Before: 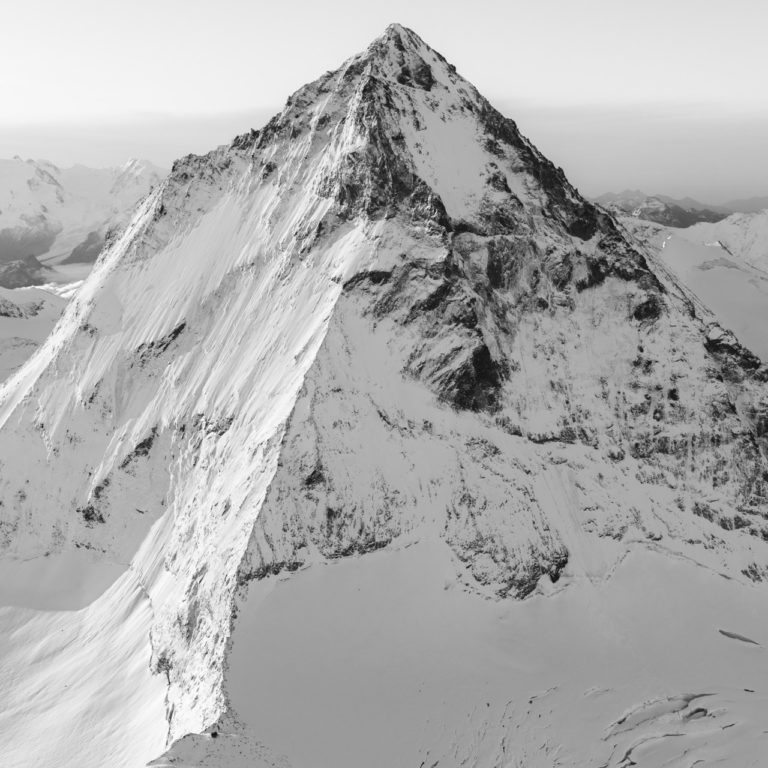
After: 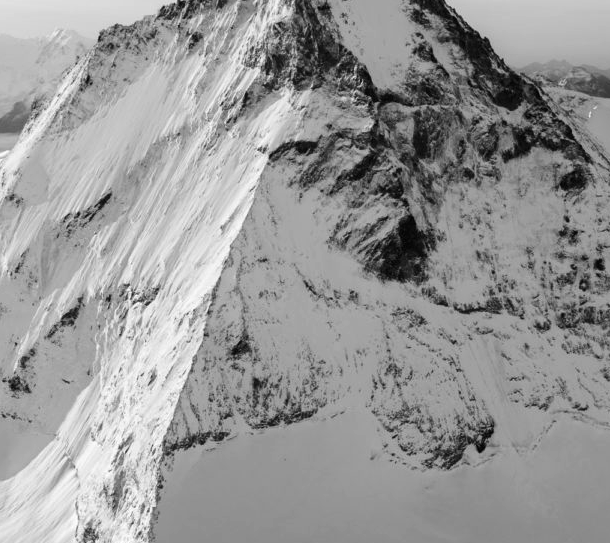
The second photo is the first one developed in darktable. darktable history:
contrast brightness saturation: contrast 0.07, brightness -0.13, saturation 0.06
crop: left 9.712%, top 16.928%, right 10.845%, bottom 12.332%
